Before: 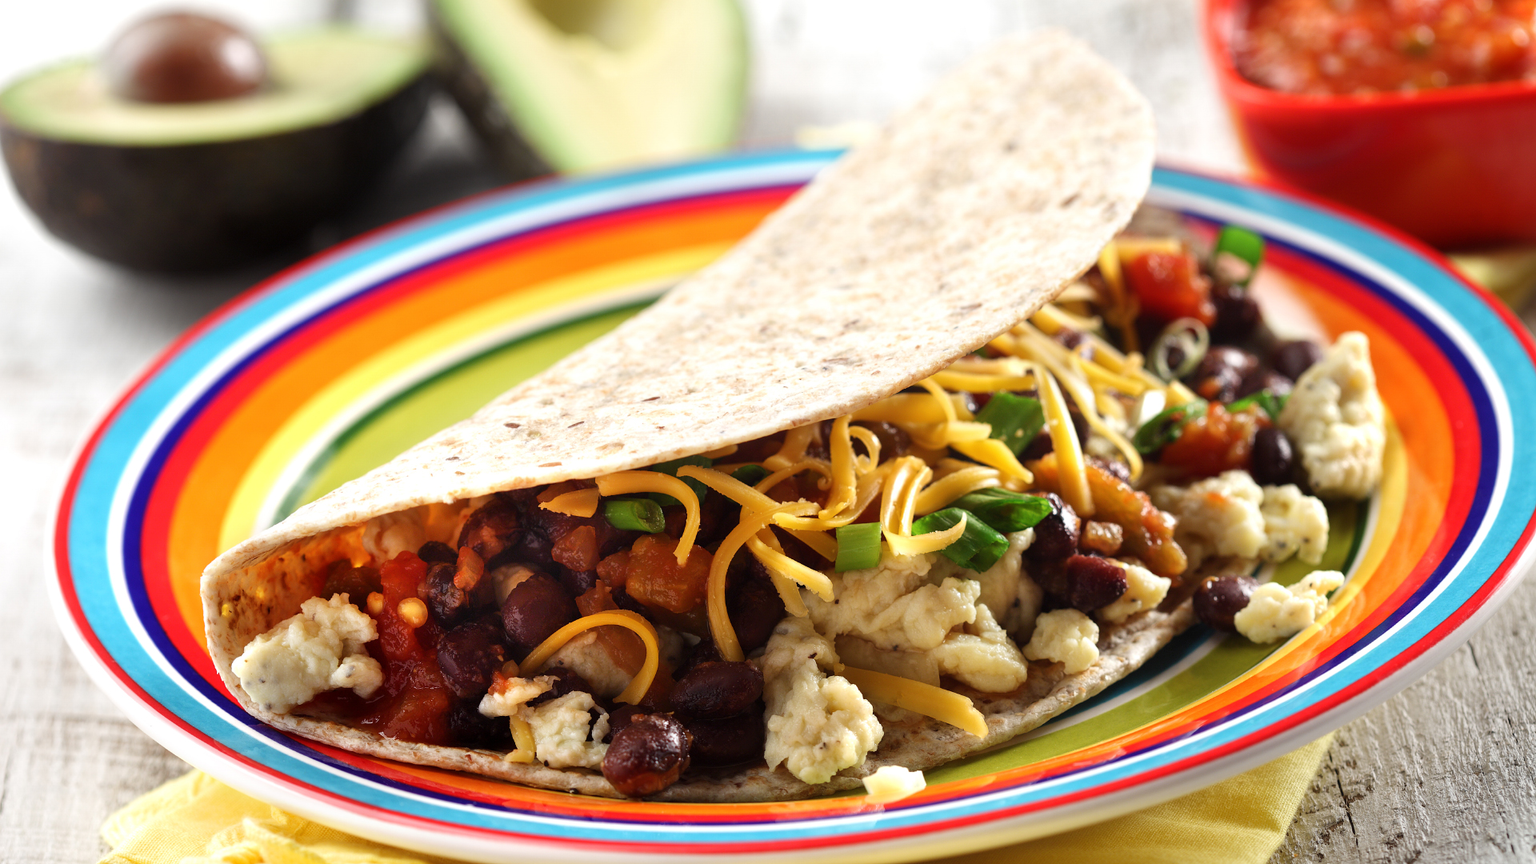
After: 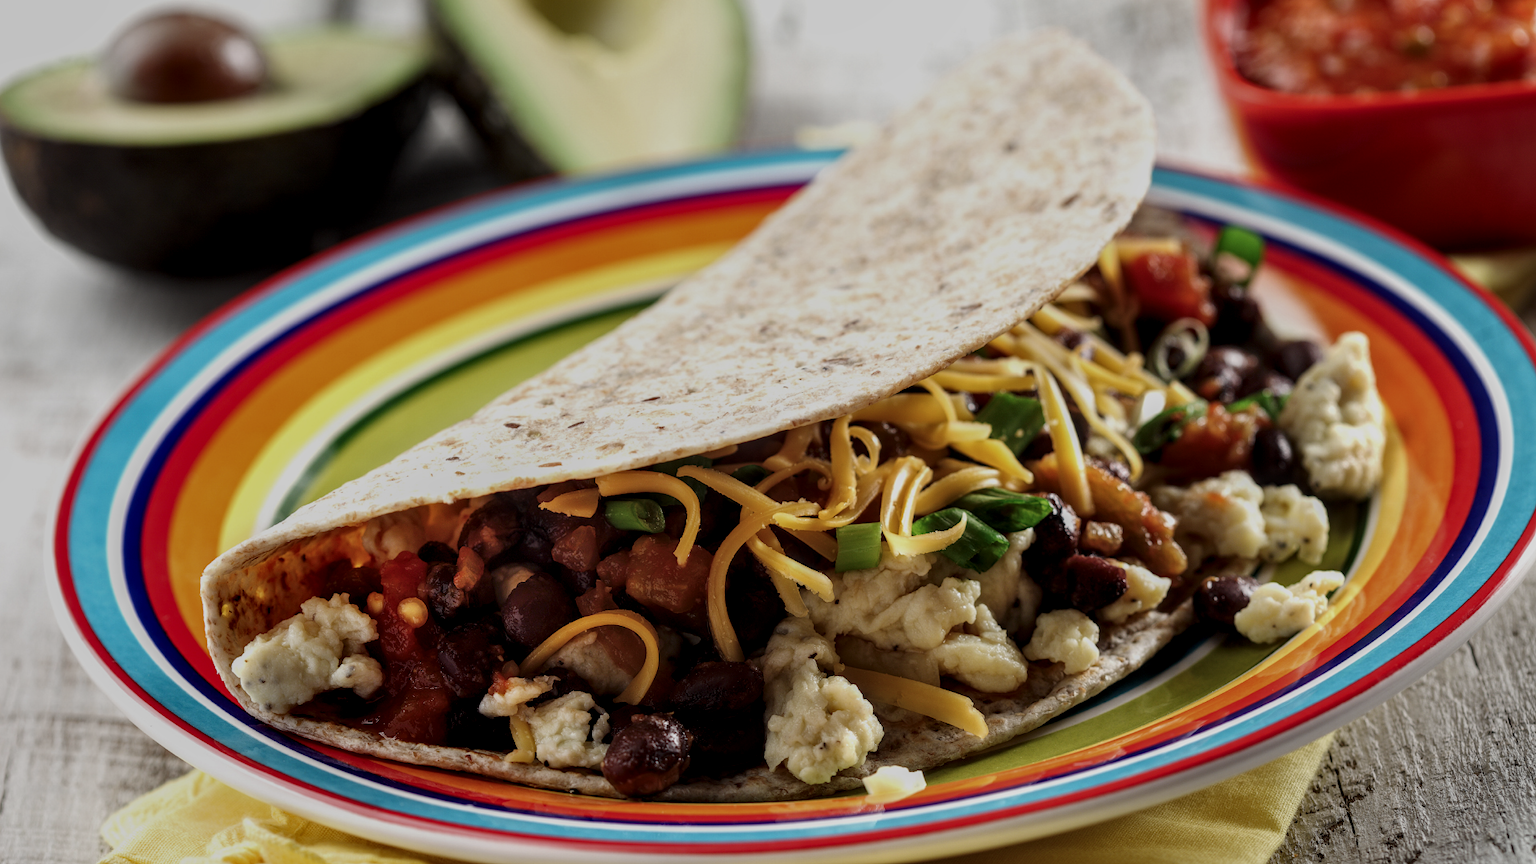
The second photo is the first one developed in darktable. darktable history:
shadows and highlights: radius 331.84, shadows 53.55, highlights -100, compress 94.63%, highlights color adjustment 73.23%, soften with gaussian
exposure: black level correction -0.016, exposure -1.018 EV, compensate highlight preservation false
local contrast: highlights 60%, shadows 60%, detail 160%
